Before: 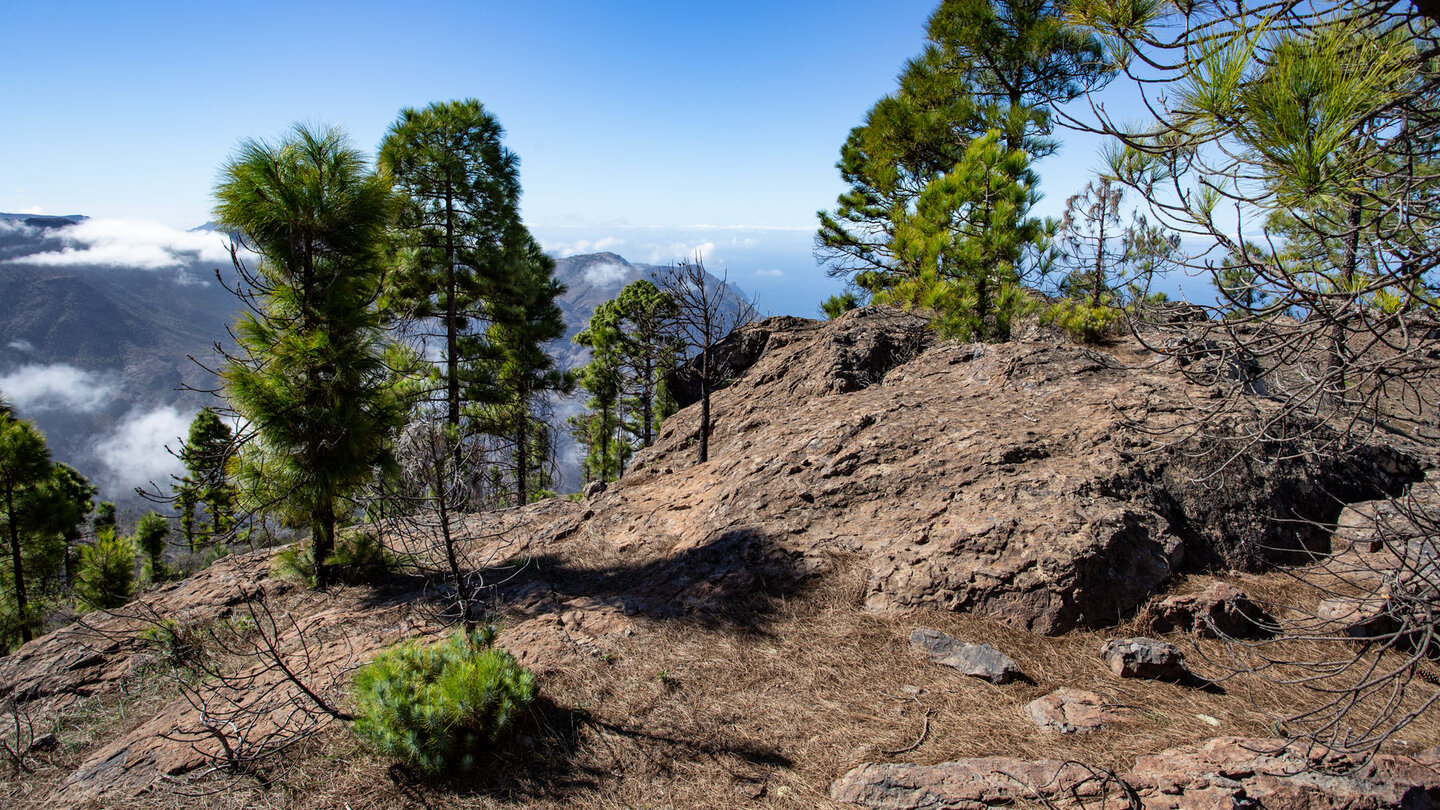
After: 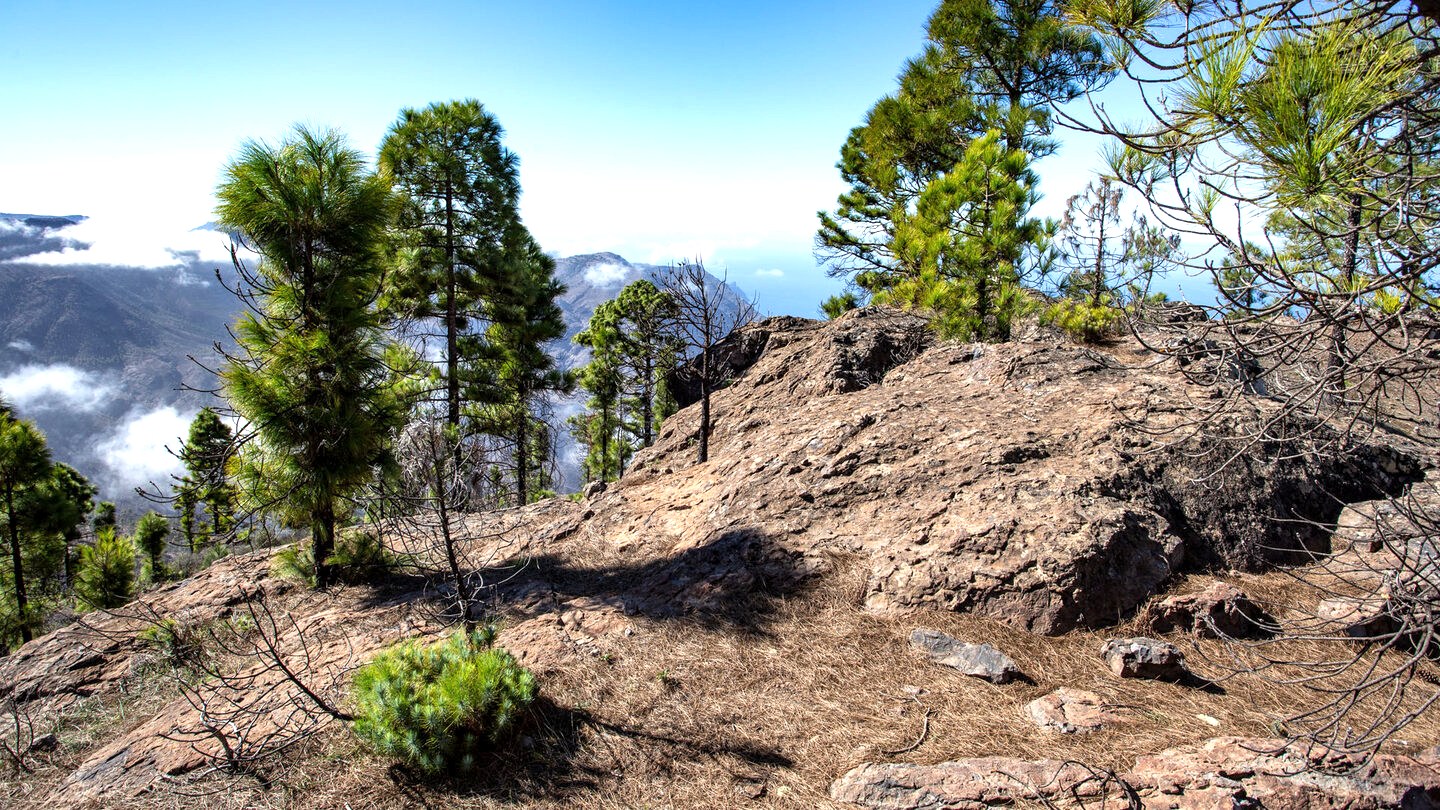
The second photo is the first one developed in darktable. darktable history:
local contrast: highlights 102%, shadows 99%, detail 119%, midtone range 0.2
exposure: black level correction 0, exposure 0.701 EV, compensate exposure bias true, compensate highlight preservation false
